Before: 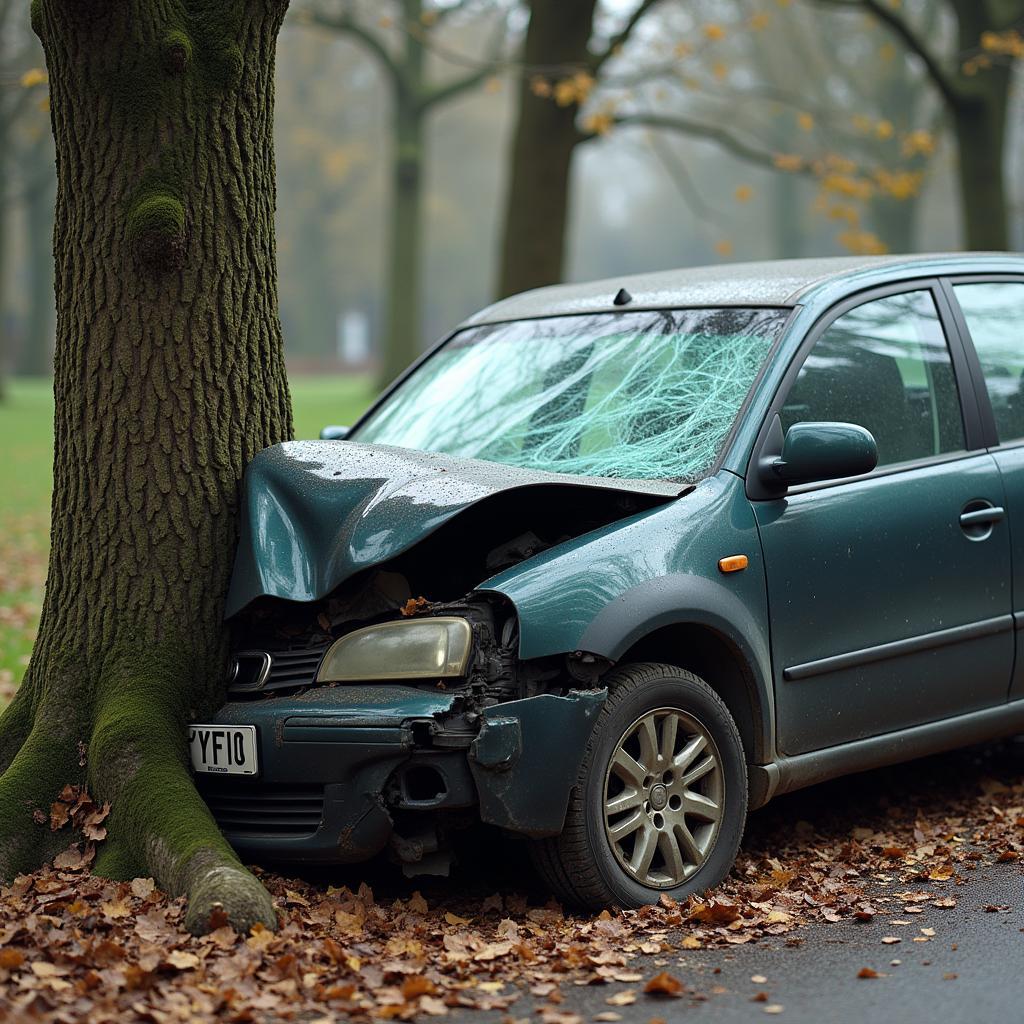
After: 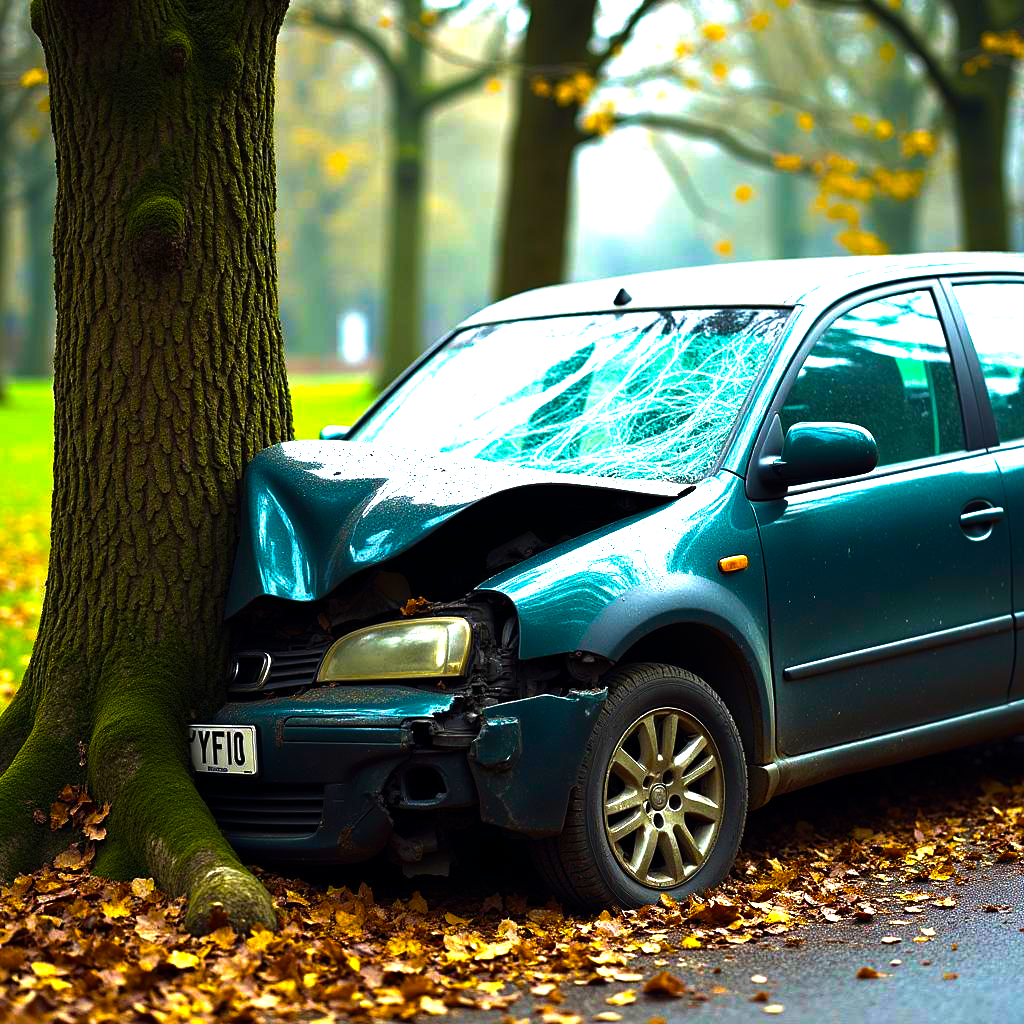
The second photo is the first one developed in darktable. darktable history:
color balance rgb: linear chroma grading › shadows -30%, linear chroma grading › global chroma 35%, perceptual saturation grading › global saturation 75%, perceptual saturation grading › shadows -30%, perceptual brilliance grading › highlights 75%, perceptual brilliance grading › shadows -30%, global vibrance 35%
velvia: on, module defaults
